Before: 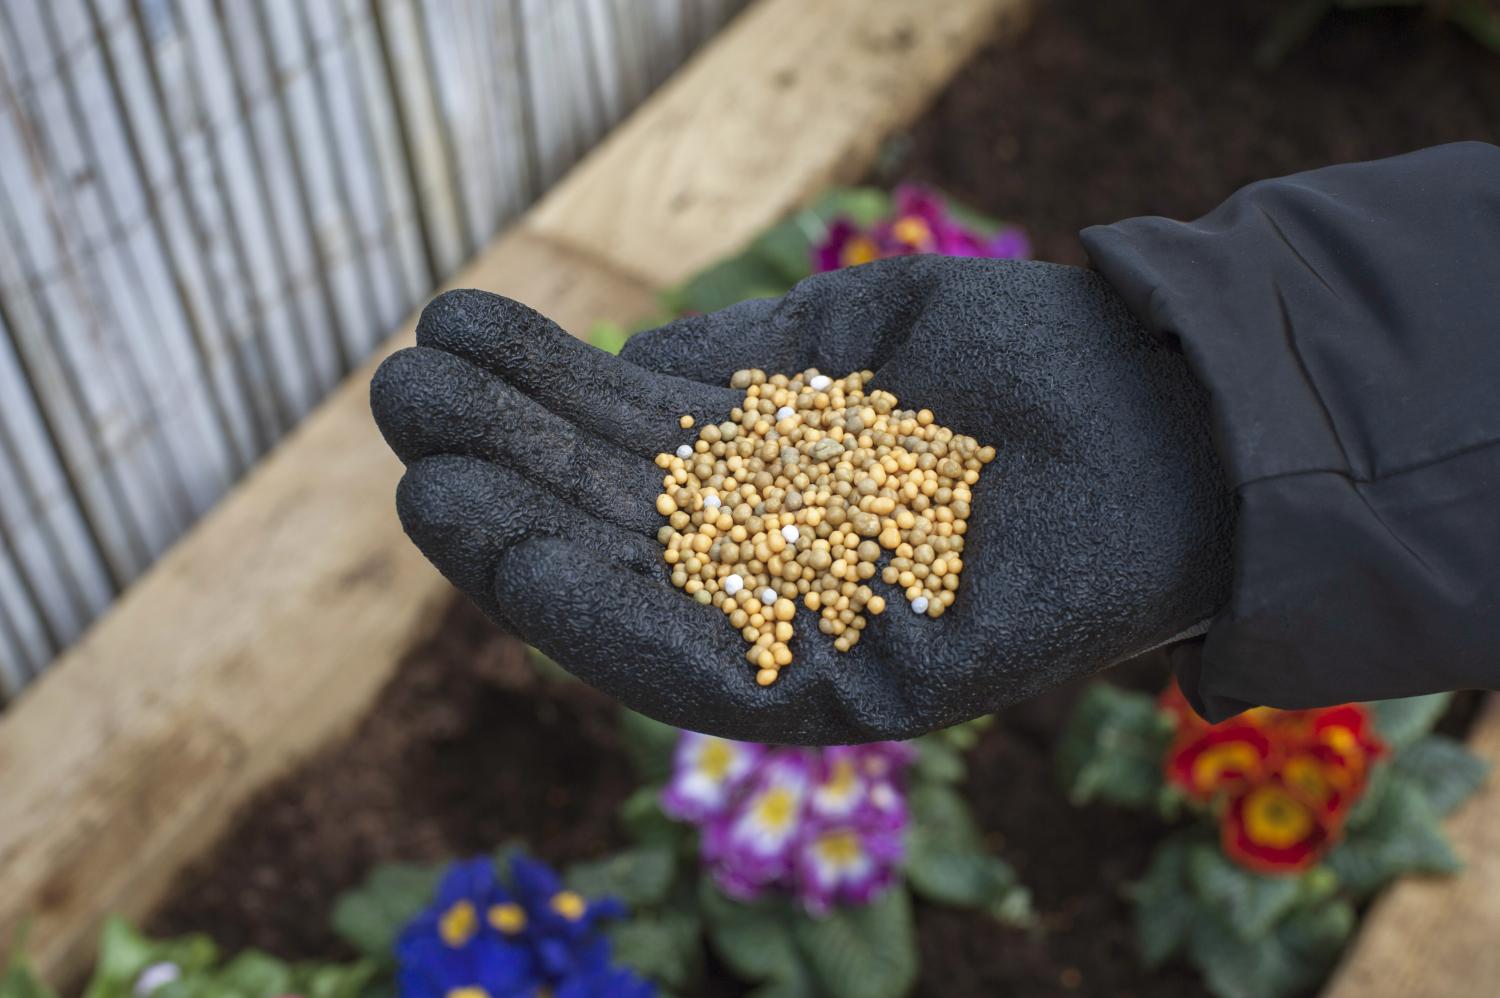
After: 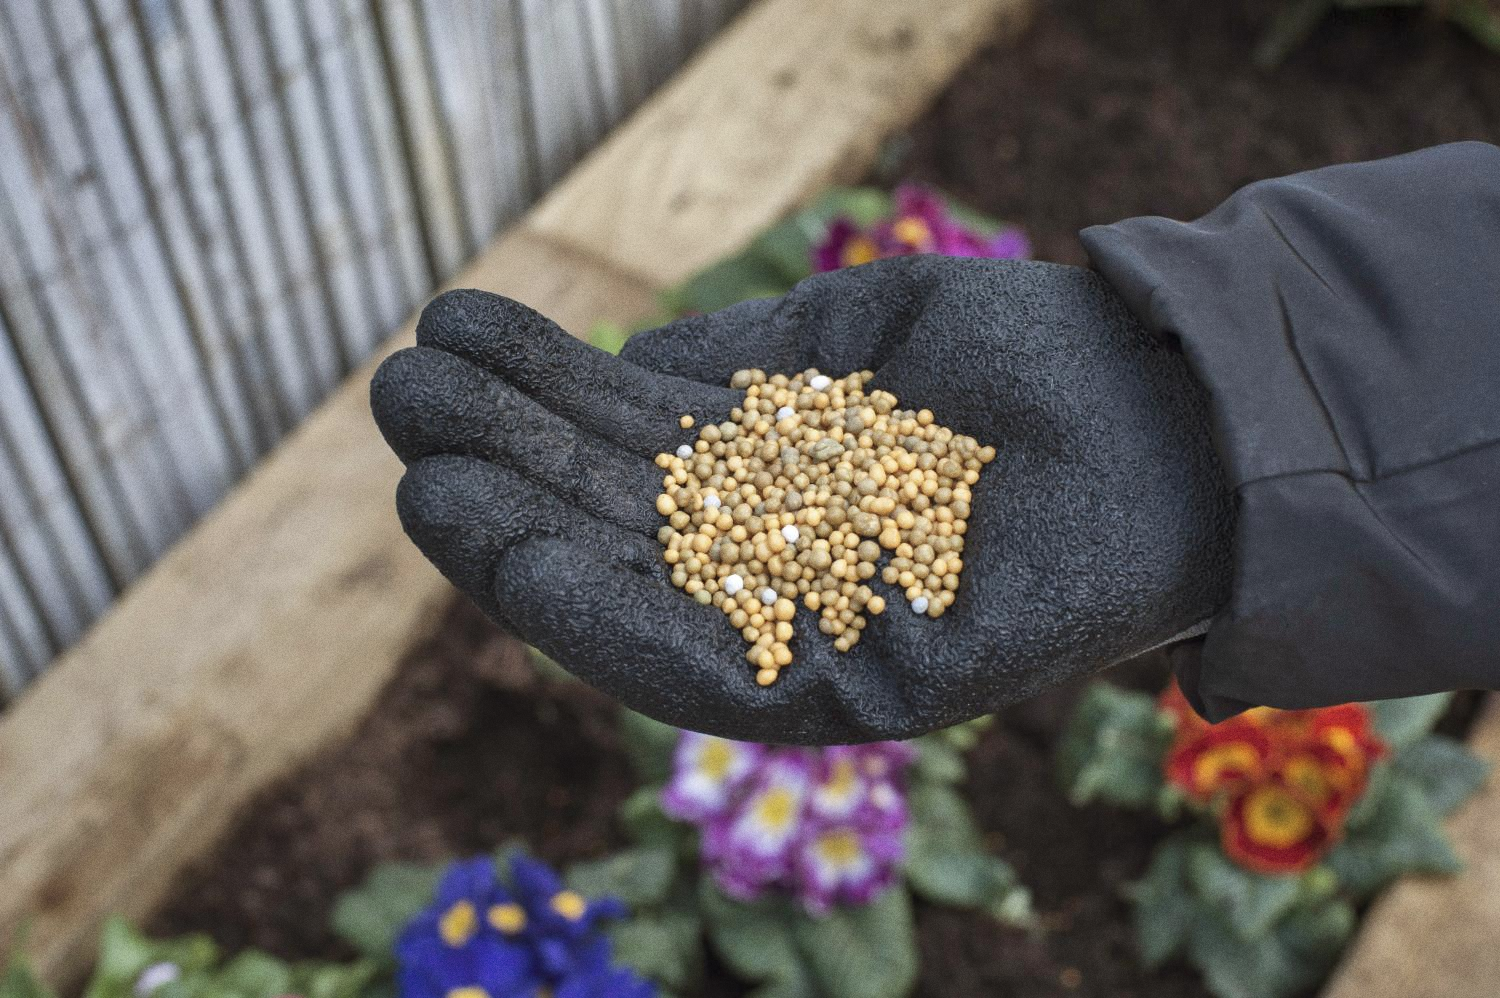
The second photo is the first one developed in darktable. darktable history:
color correction: saturation 0.85
shadows and highlights: low approximation 0.01, soften with gaussian
grain: coarseness 0.09 ISO
